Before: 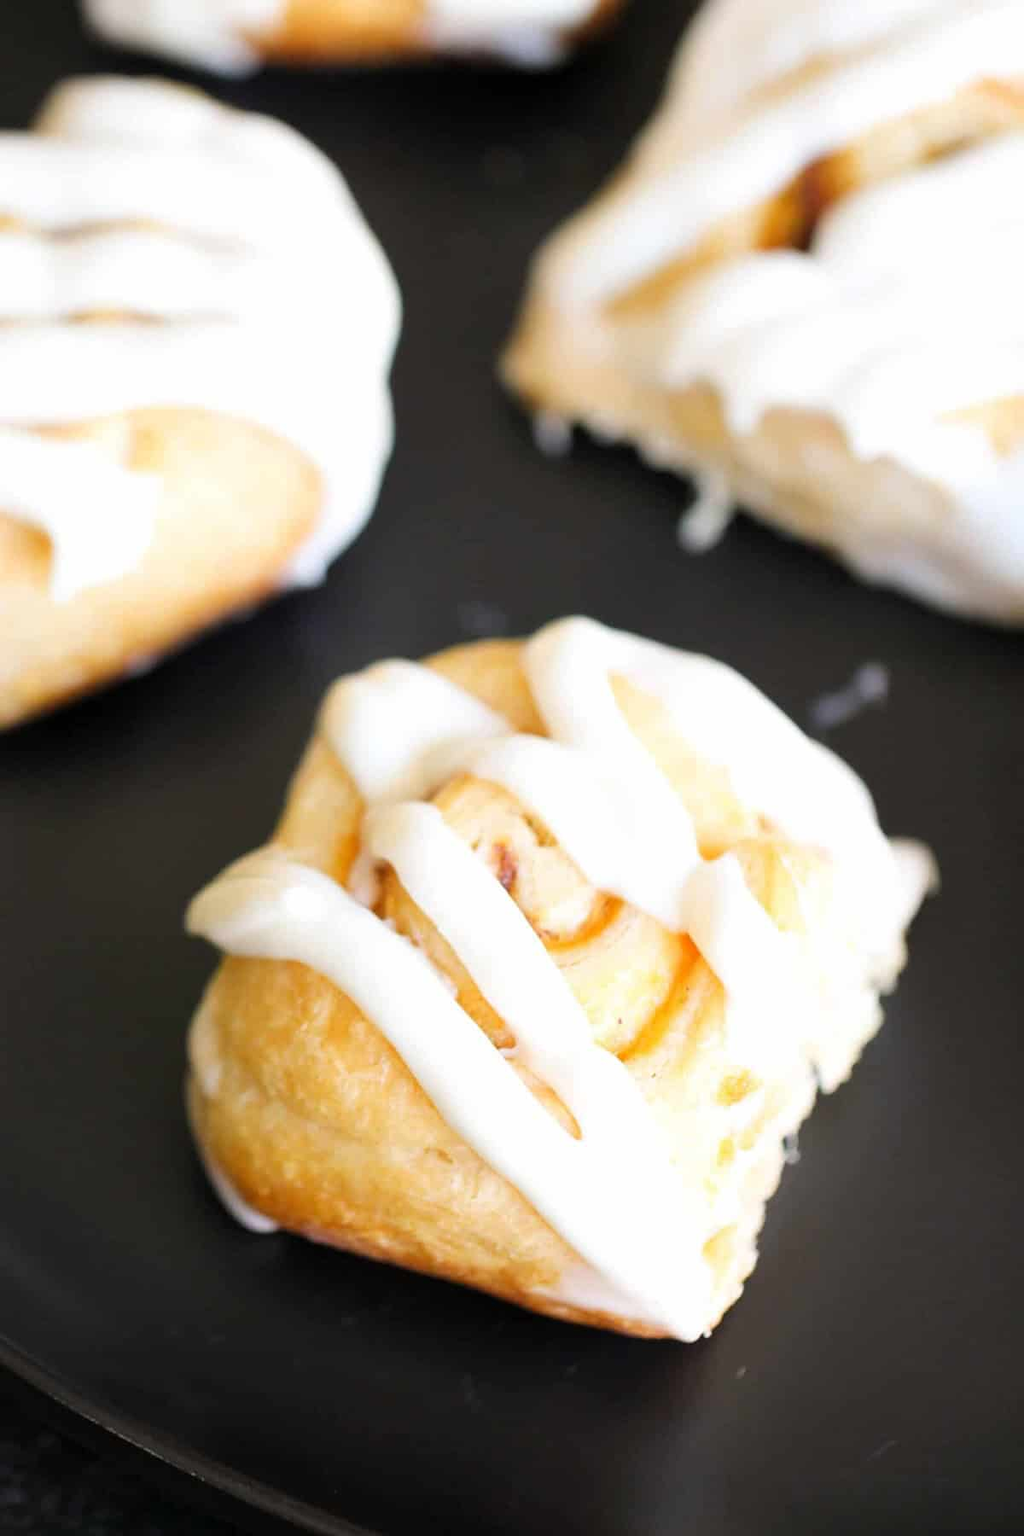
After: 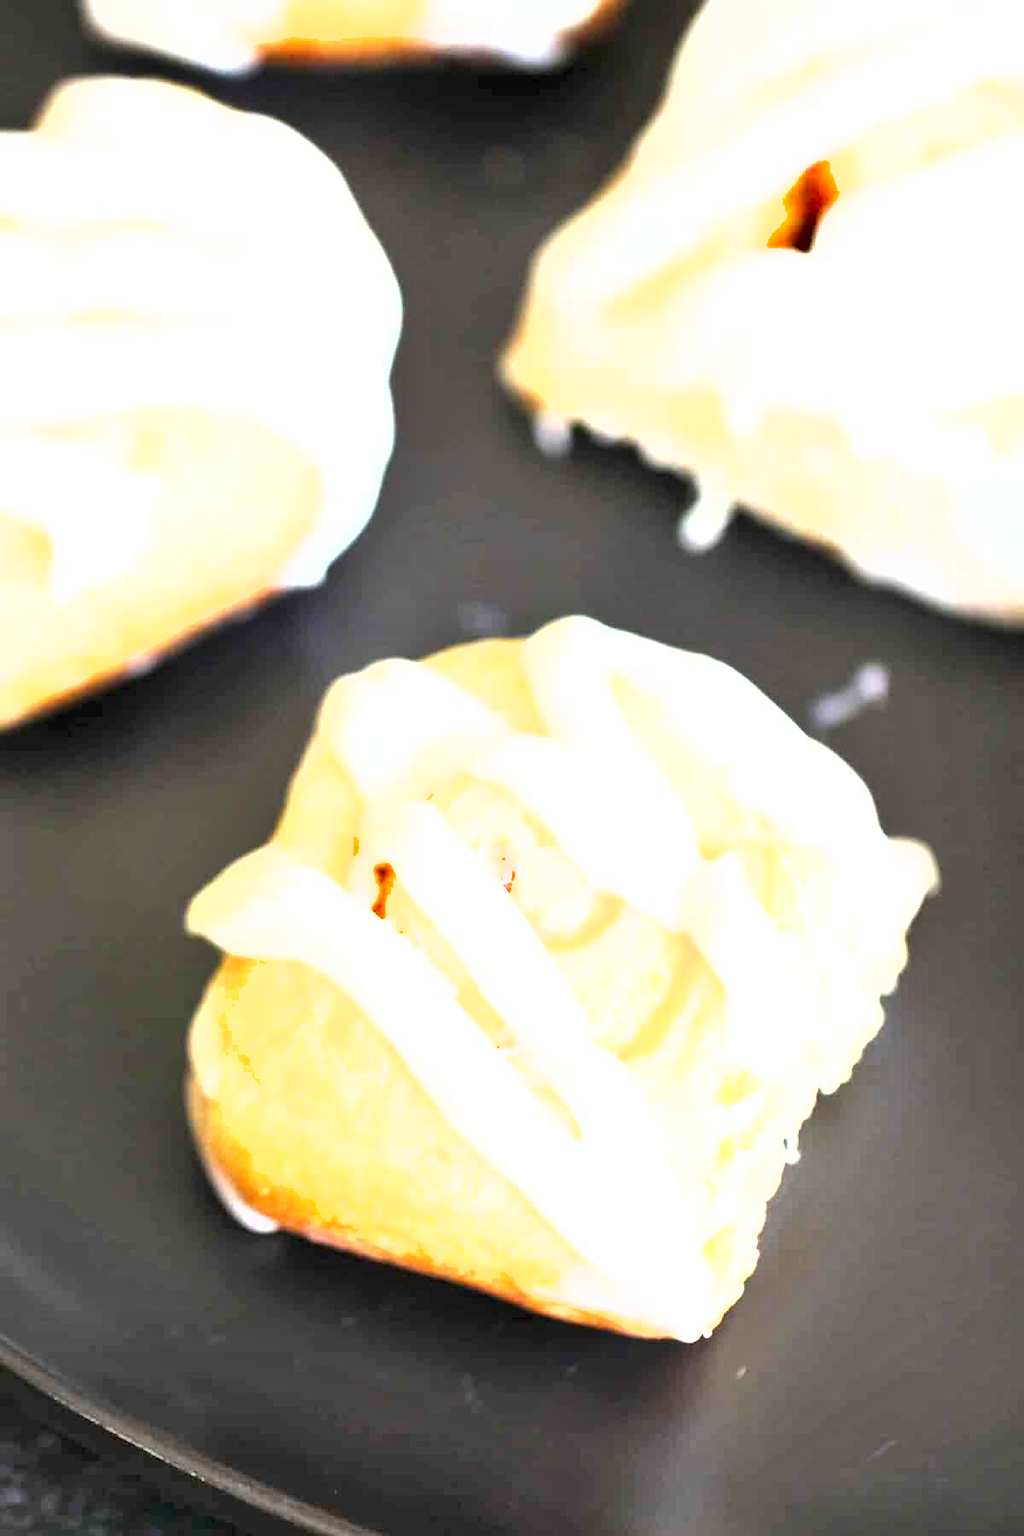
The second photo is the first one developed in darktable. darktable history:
shadows and highlights: low approximation 0.01, soften with gaussian
exposure: black level correction 0, exposure 1.9 EV, compensate highlight preservation false
